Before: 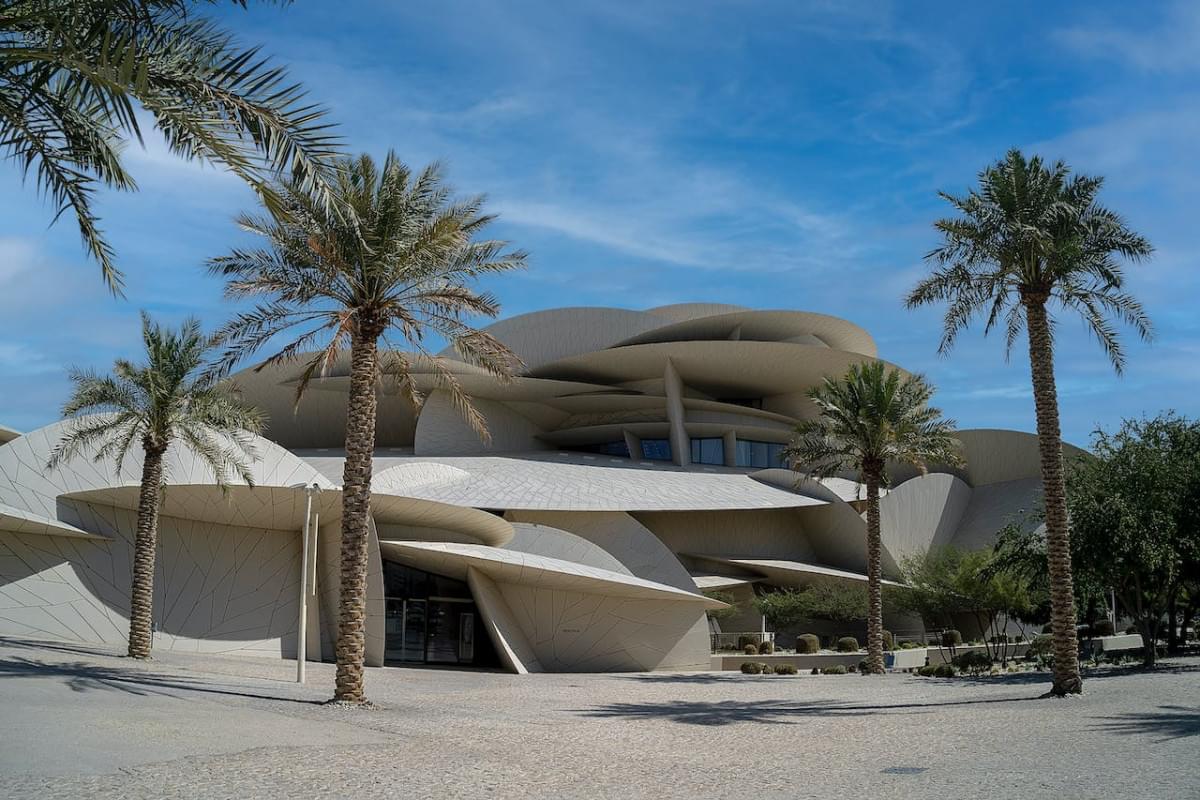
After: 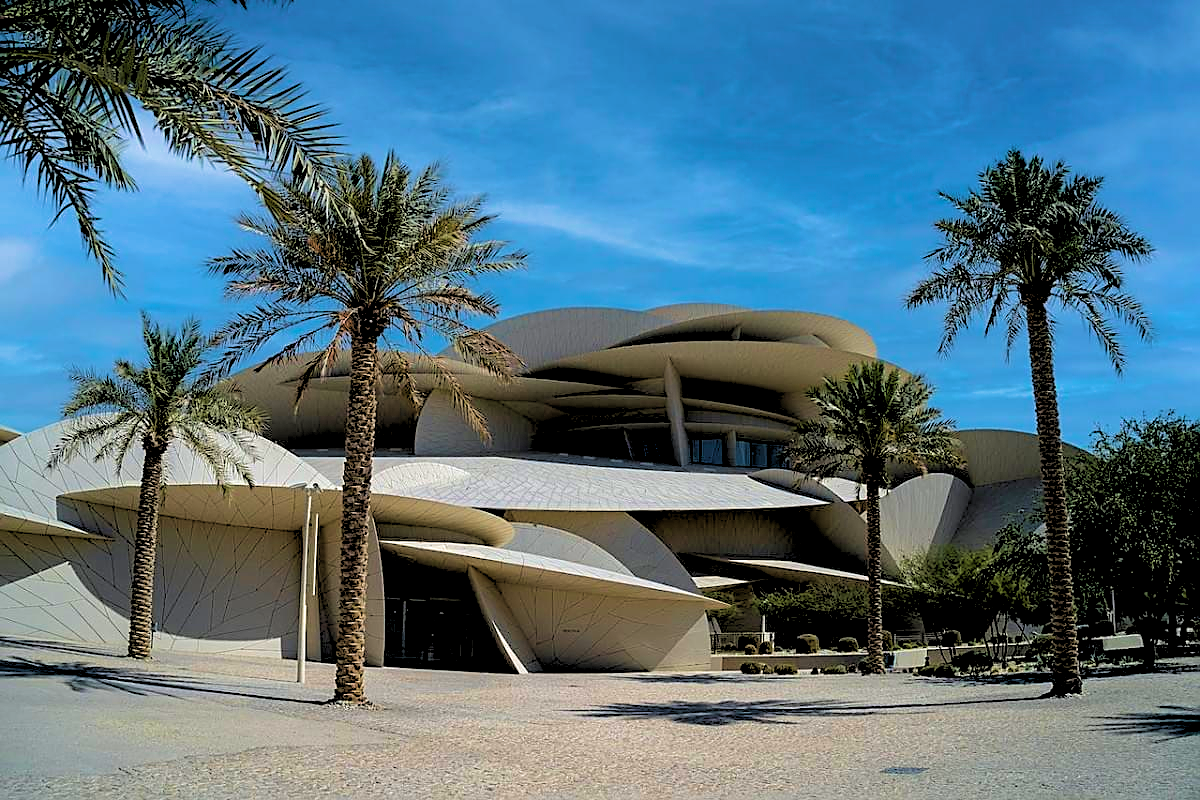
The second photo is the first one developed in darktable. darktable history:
sharpen: on, module defaults
rgb levels: levels [[0.029, 0.461, 0.922], [0, 0.5, 1], [0, 0.5, 1]]
velvia: strength 74%
